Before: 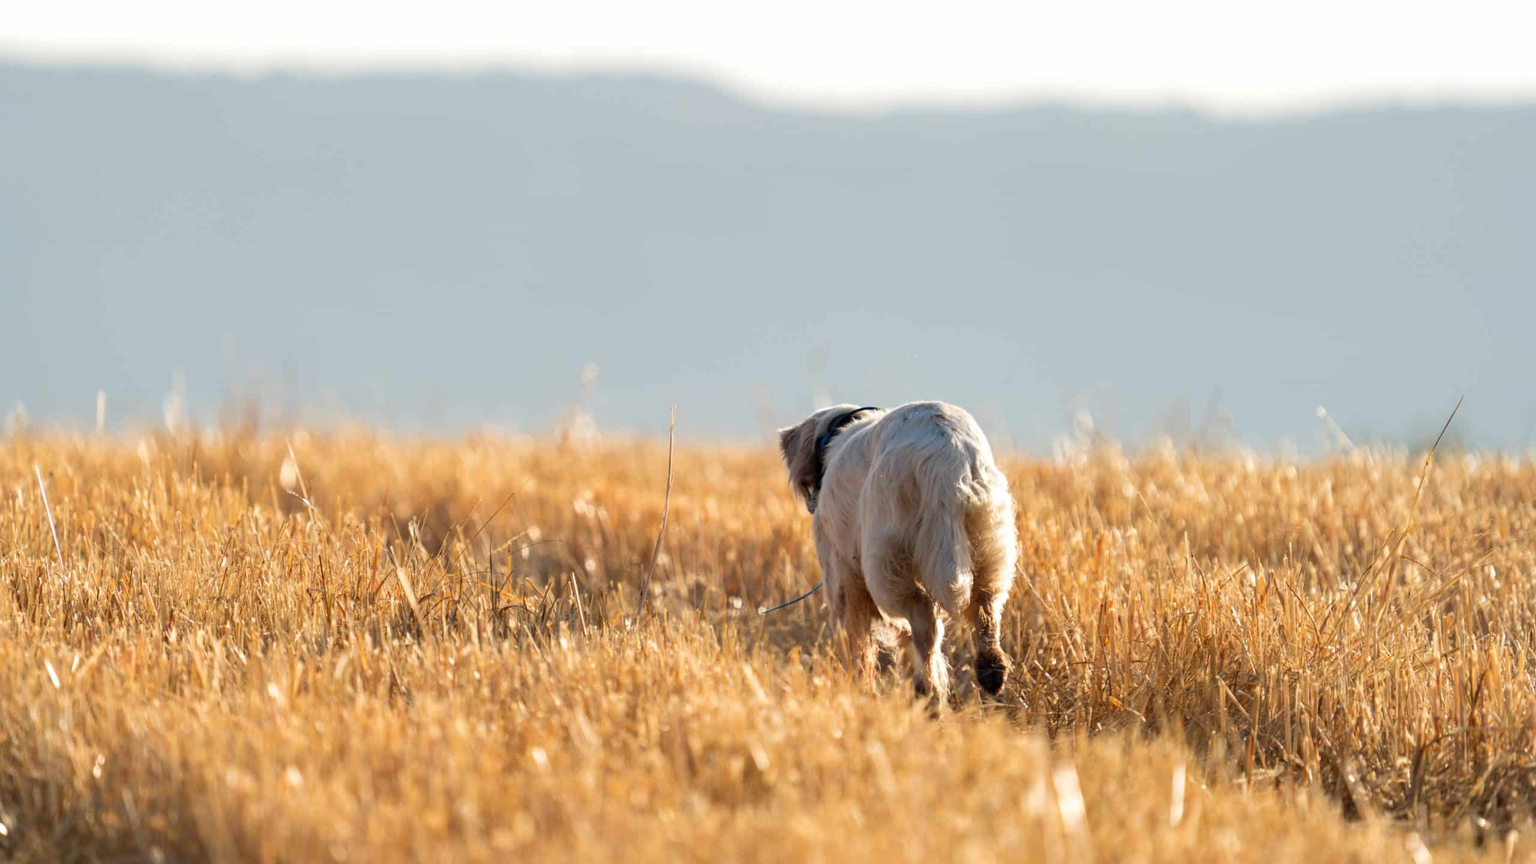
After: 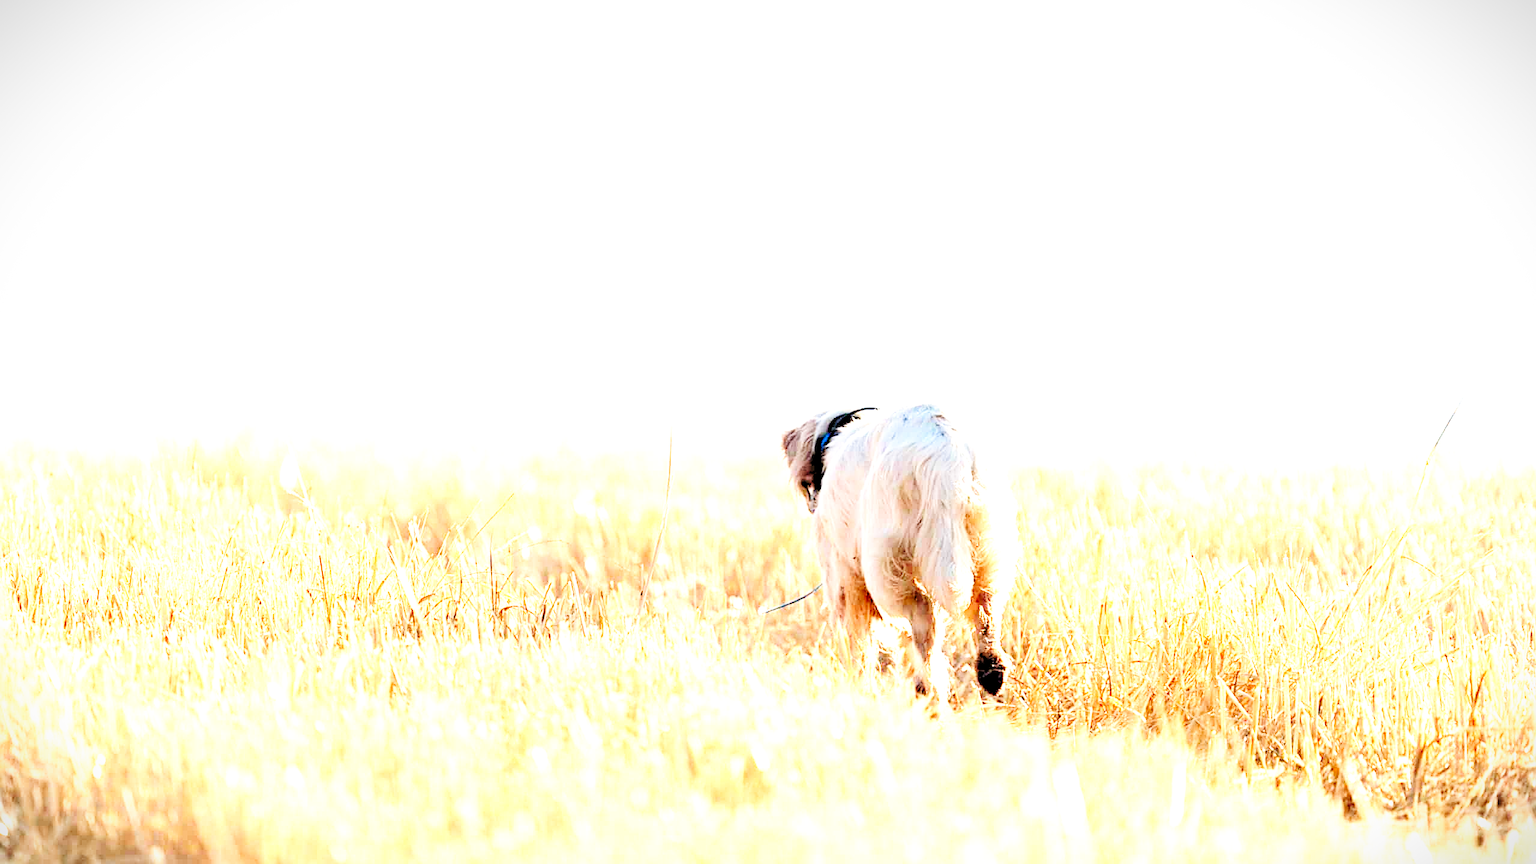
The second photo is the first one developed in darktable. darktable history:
sharpen: on, module defaults
base curve: curves: ch0 [(0, 0) (0.008, 0.007) (0.022, 0.029) (0.048, 0.089) (0.092, 0.197) (0.191, 0.399) (0.275, 0.534) (0.357, 0.65) (0.477, 0.78) (0.542, 0.833) (0.799, 0.973) (1, 1)], preserve colors none
velvia: strength 15%
exposure: black level correction 0, exposure 0.95 EV, compensate exposure bias true, compensate highlight preservation false
levels: levels [0.072, 0.414, 0.976]
vignetting: fall-off start 100%, brightness -0.406, saturation -0.3, width/height ratio 1.324, dithering 8-bit output, unbound false
tone equalizer: -8 EV -0.75 EV, -7 EV -0.7 EV, -6 EV -0.6 EV, -5 EV -0.4 EV, -3 EV 0.4 EV, -2 EV 0.6 EV, -1 EV 0.7 EV, +0 EV 0.75 EV, edges refinement/feathering 500, mask exposure compensation -1.57 EV, preserve details no
